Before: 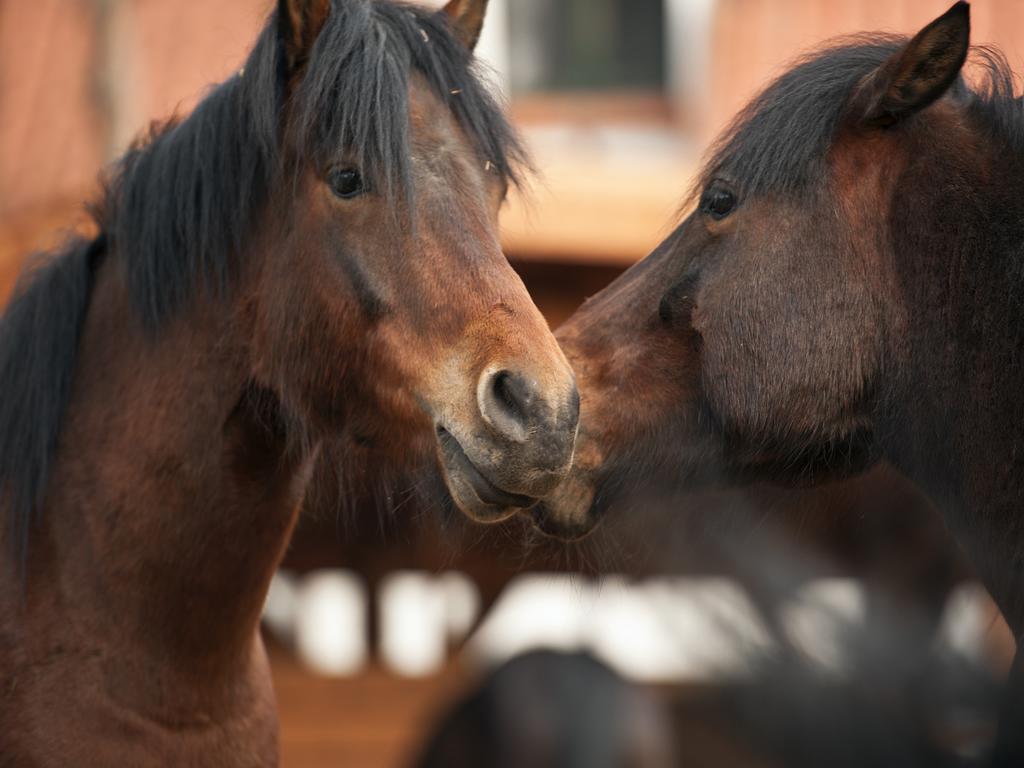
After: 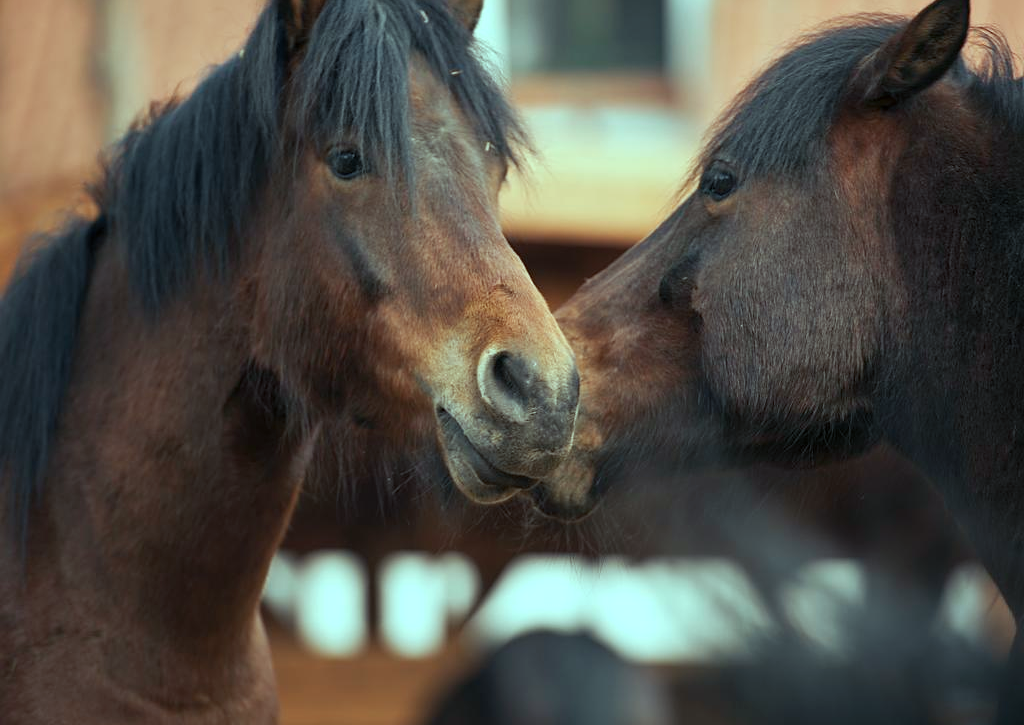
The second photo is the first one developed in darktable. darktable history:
sharpen: amount 0.2
crop and rotate: top 2.479%, bottom 3.018%
color balance rgb: shadows lift › chroma 7.23%, shadows lift › hue 246.48°, highlights gain › chroma 5.38%, highlights gain › hue 196.93°, white fulcrum 1 EV
